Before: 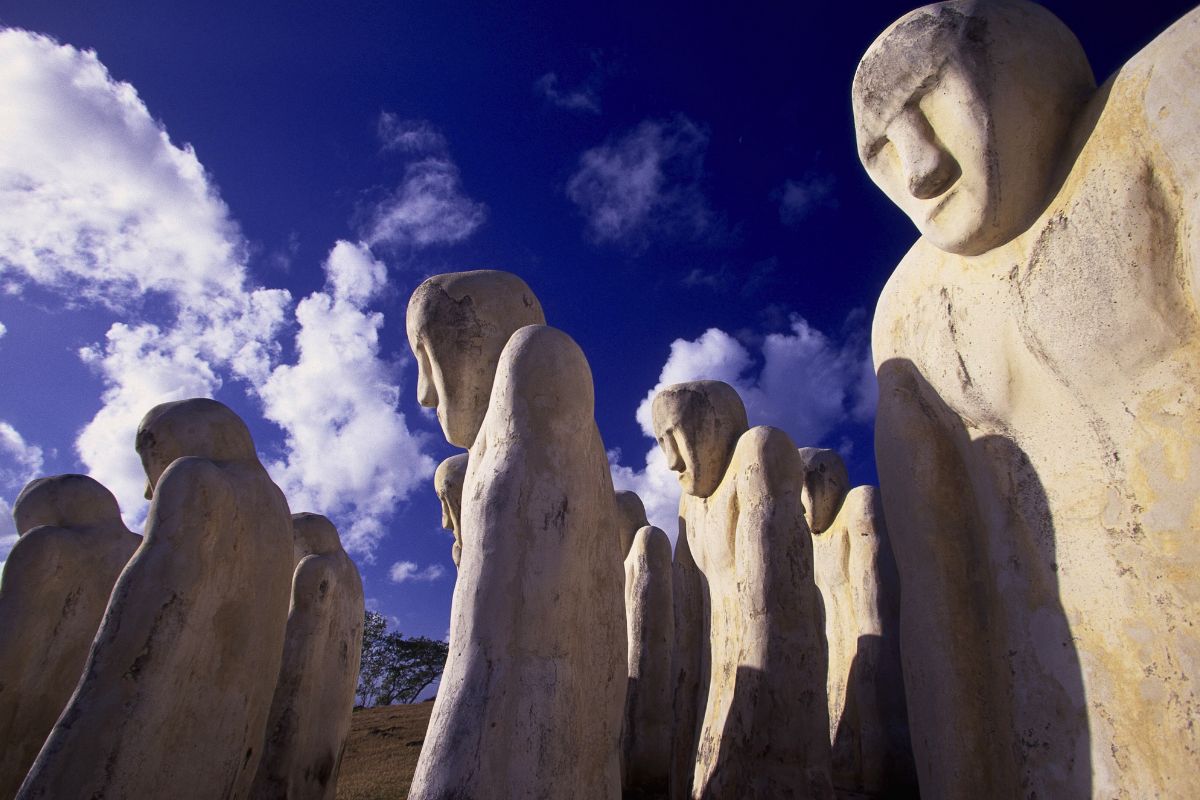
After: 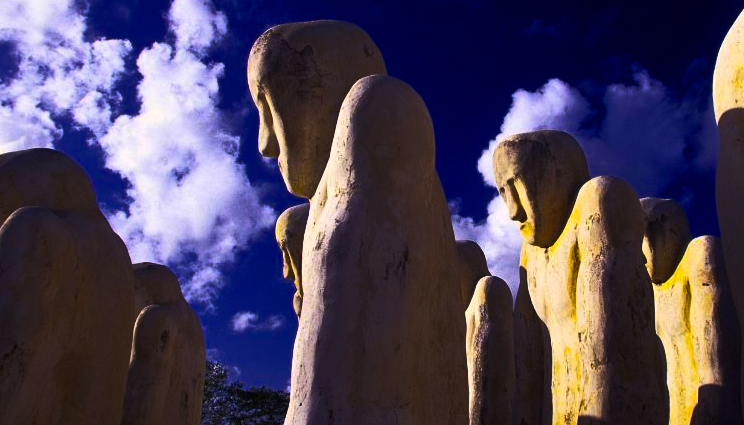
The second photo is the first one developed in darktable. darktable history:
crop: left 13.312%, top 31.28%, right 24.627%, bottom 15.582%
exposure: exposure 0.127 EV, compensate highlight preservation false
color balance rgb: linear chroma grading › global chroma 40.15%, perceptual saturation grading › global saturation 60.58%, perceptual saturation grading › highlights 20.44%, perceptual saturation grading › shadows -50.36%, perceptual brilliance grading › highlights 2.19%, perceptual brilliance grading › mid-tones -50.36%, perceptual brilliance grading › shadows -50.36%
